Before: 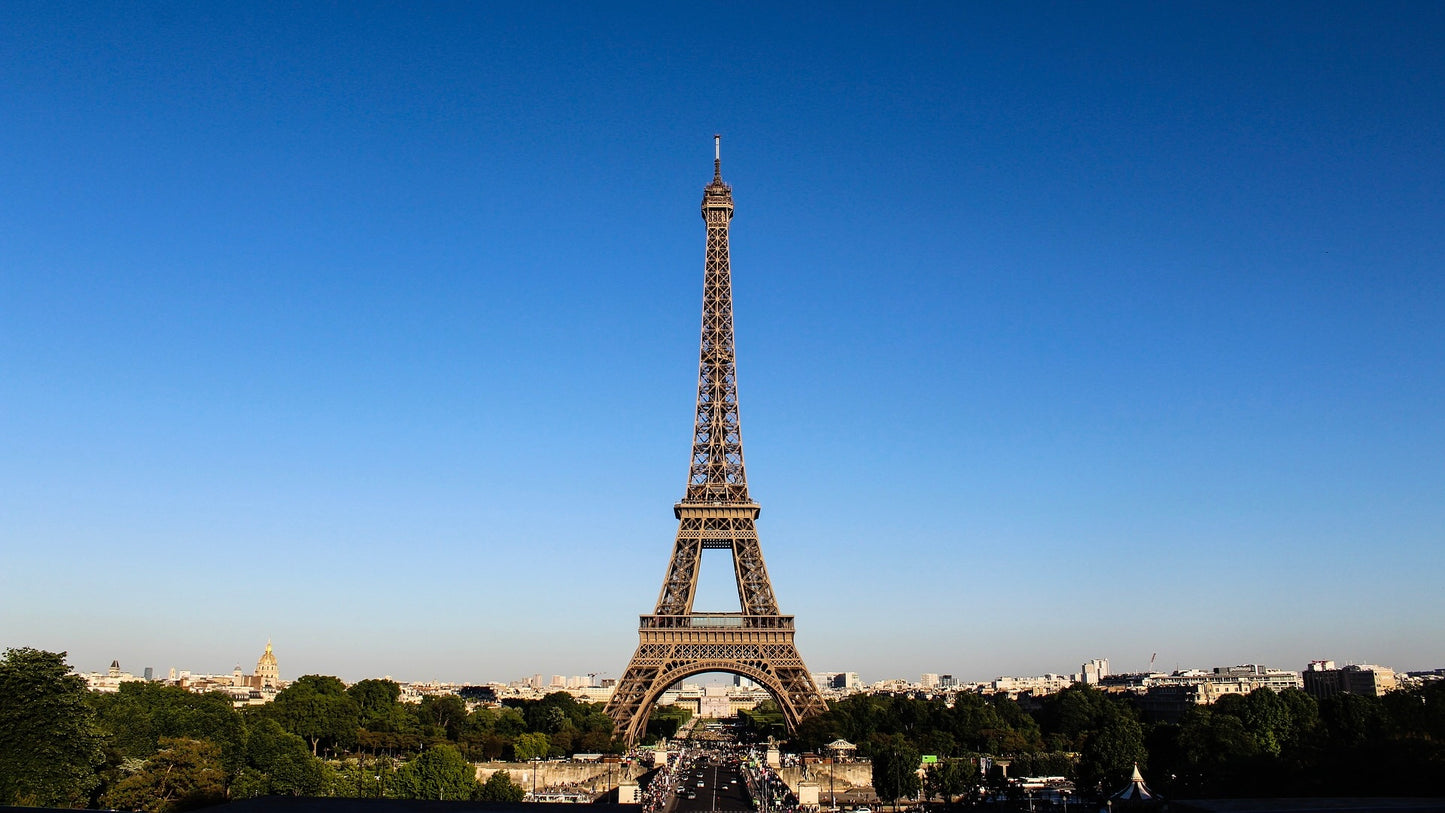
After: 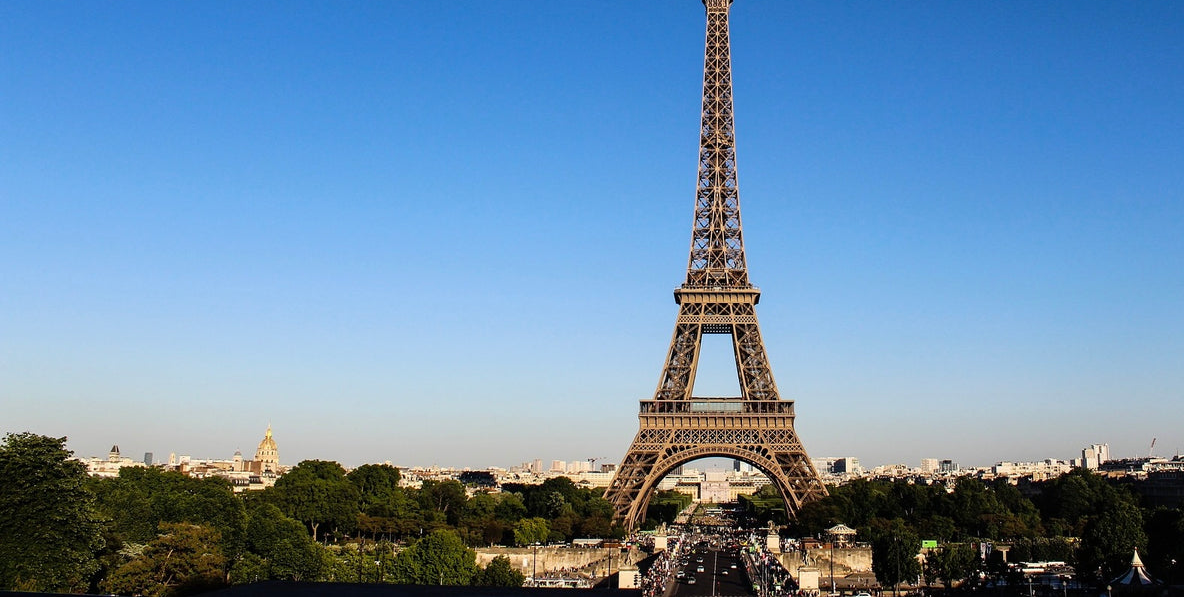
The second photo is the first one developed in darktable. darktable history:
crop: top 26.452%, right 18.051%
